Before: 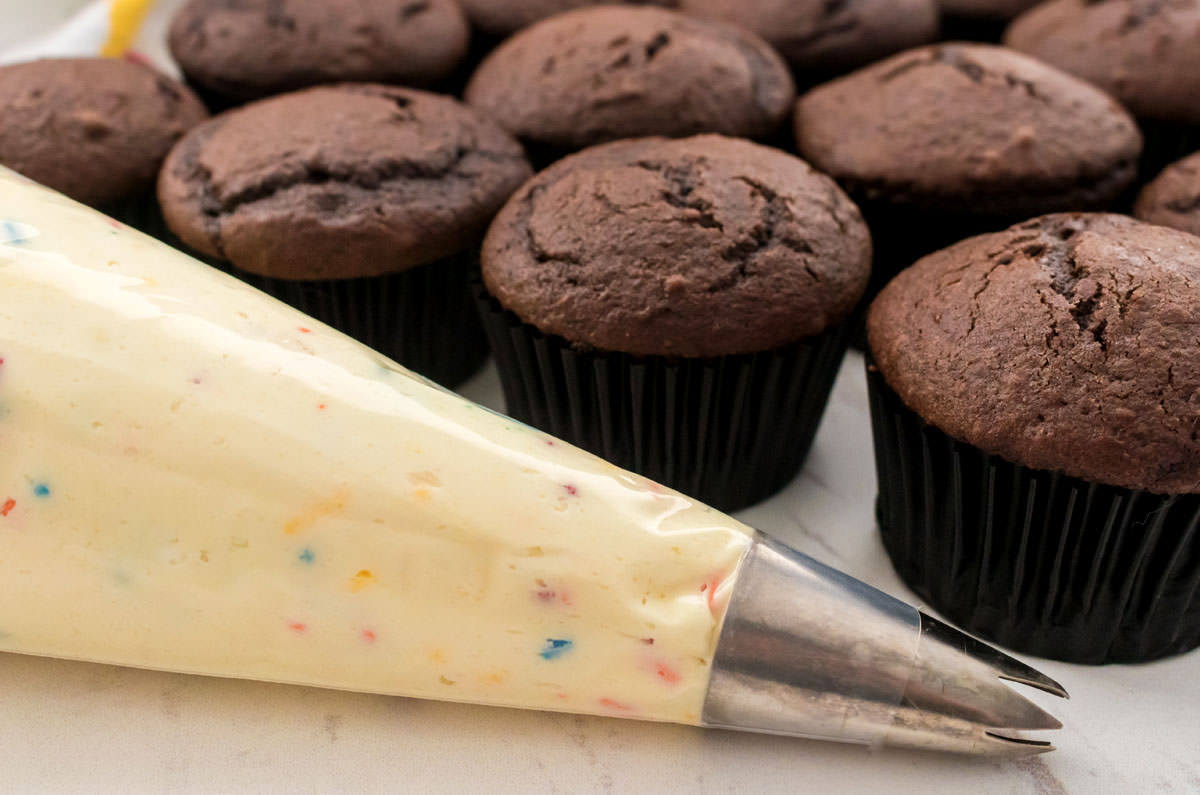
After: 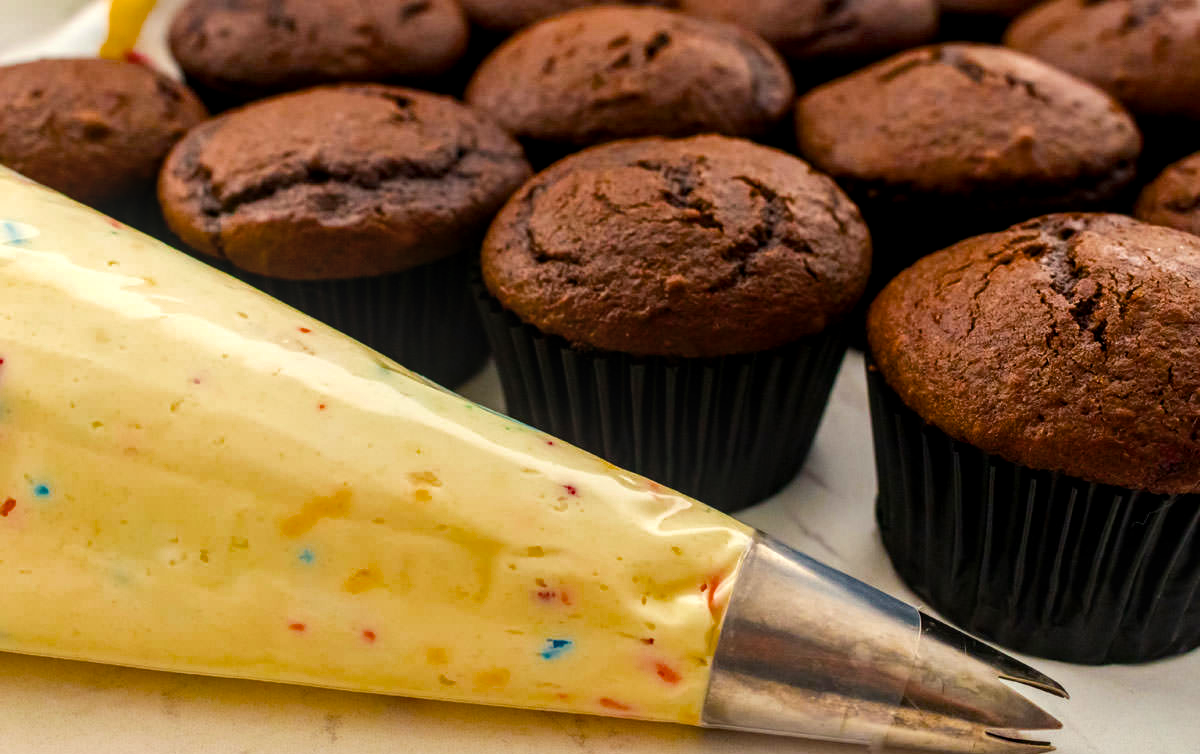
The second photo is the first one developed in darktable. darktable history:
color balance rgb: shadows lift › luminance -20.017%, highlights gain › luminance 7.515%, highlights gain › chroma 1.957%, highlights gain › hue 88.99°, linear chroma grading › global chroma 15.12%, perceptual saturation grading › global saturation 30.554%, global vibrance 16.403%, saturation formula JzAzBz (2021)
local contrast: on, module defaults
crop and rotate: top 0.006%, bottom 5.053%
